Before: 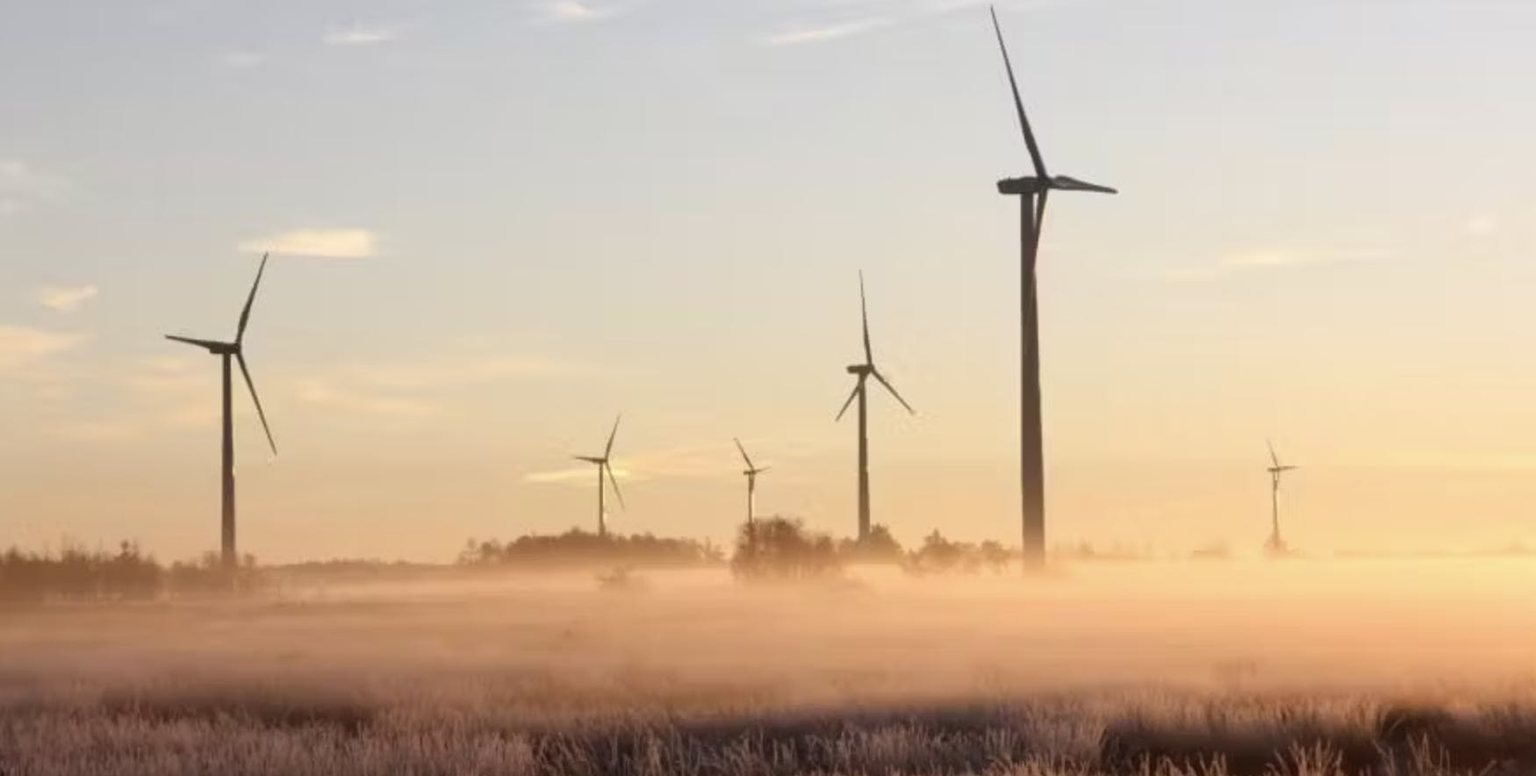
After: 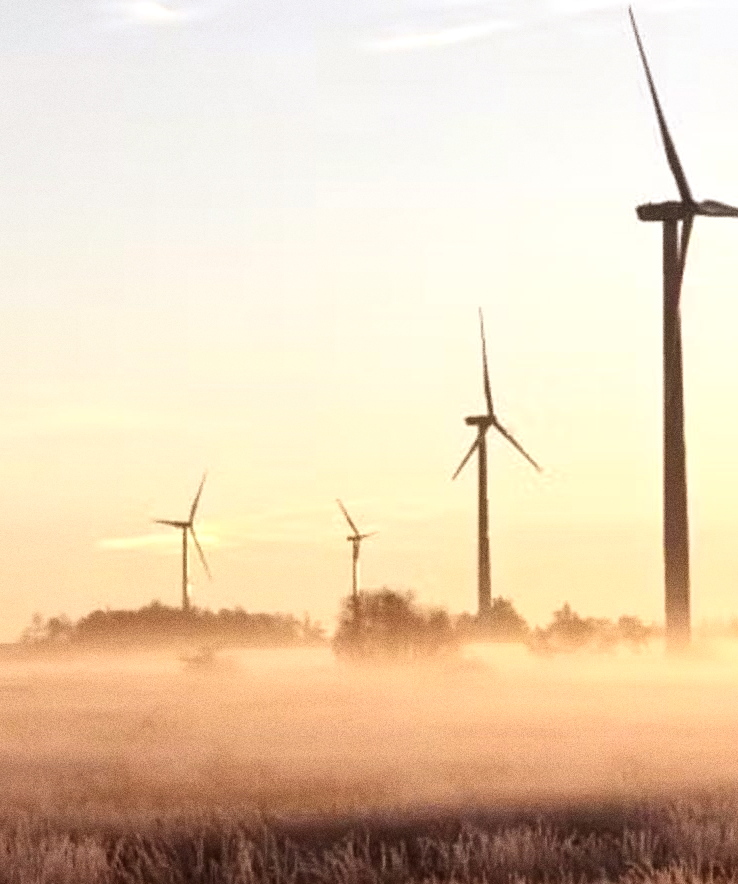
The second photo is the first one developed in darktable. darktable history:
sharpen: amount 0.2
rgb levels: mode RGB, independent channels, levels [[0, 0.5, 1], [0, 0.521, 1], [0, 0.536, 1]]
contrast brightness saturation: contrast 0.11, saturation -0.17
crop: left 28.583%, right 29.231%
grain: coarseness 11.82 ISO, strength 36.67%, mid-tones bias 74.17%
exposure: black level correction 0, exposure 0.5 EV, compensate highlight preservation false
